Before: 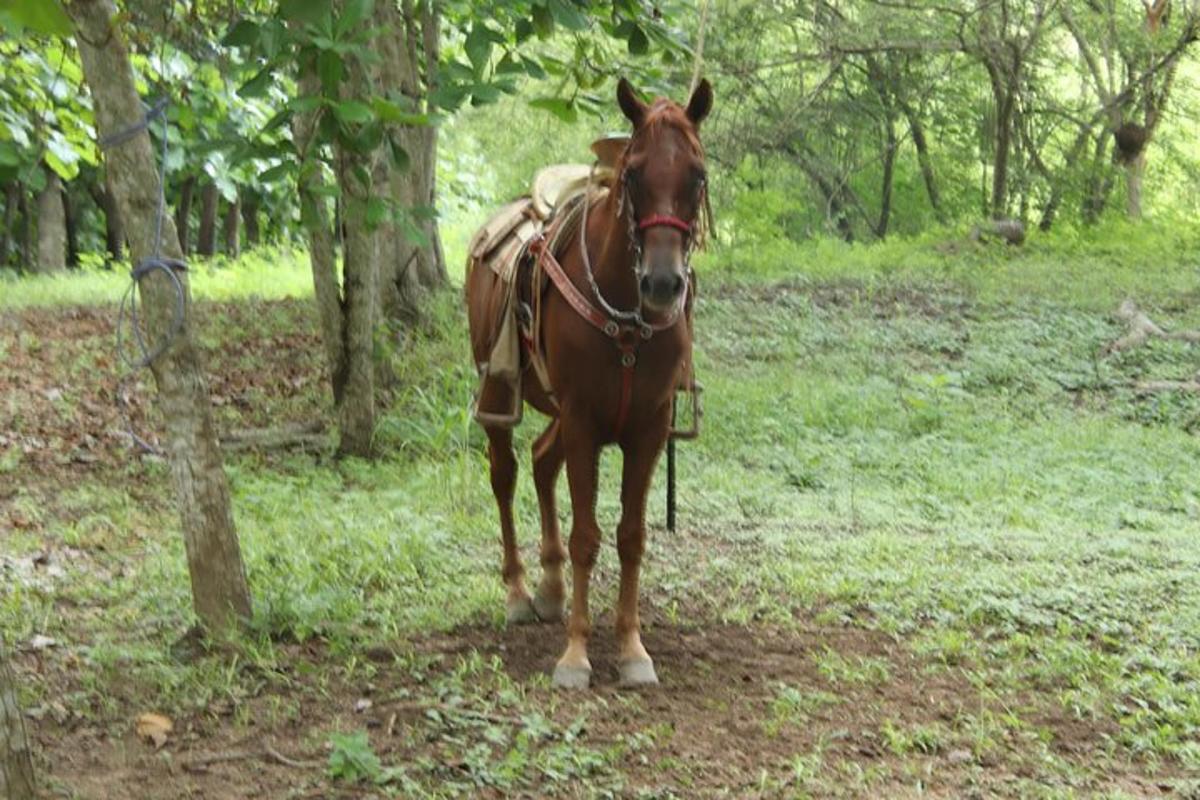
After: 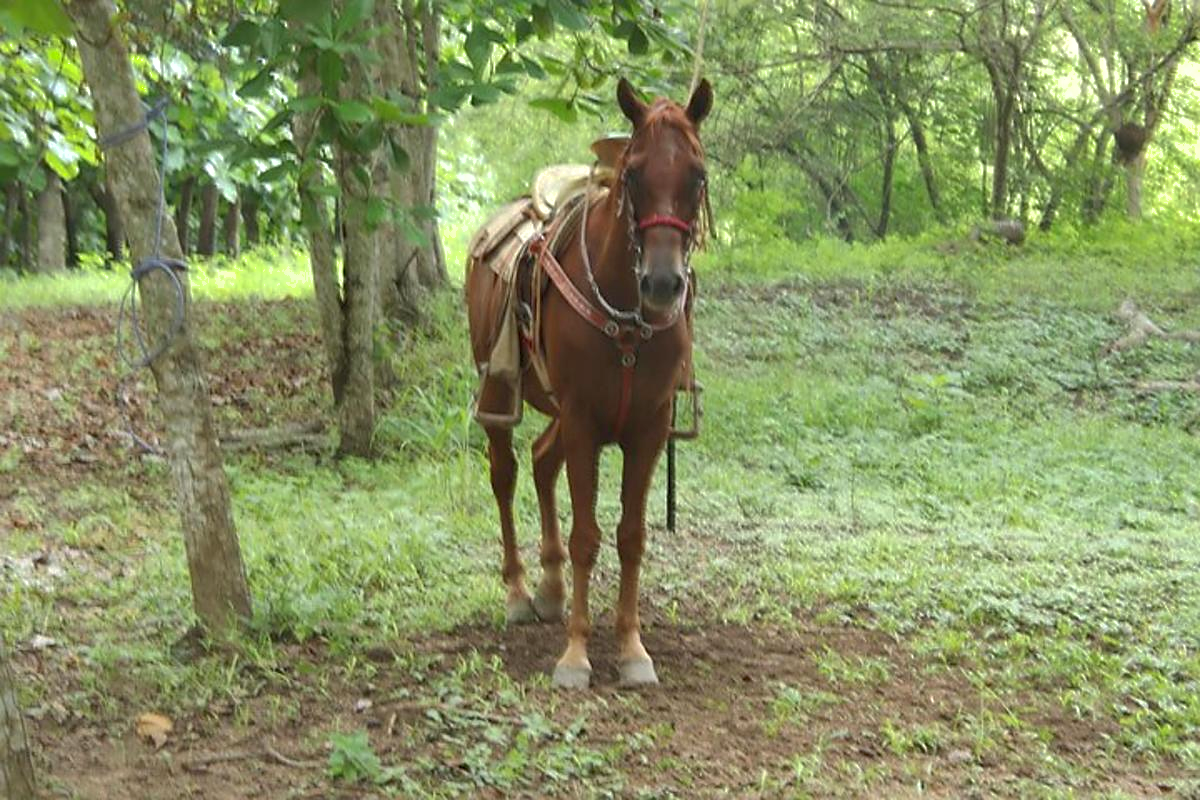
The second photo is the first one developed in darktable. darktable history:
exposure: exposure 0.203 EV, compensate highlight preservation false
sharpen: radius 1.839, amount 0.396, threshold 1.645
shadows and highlights: on, module defaults
